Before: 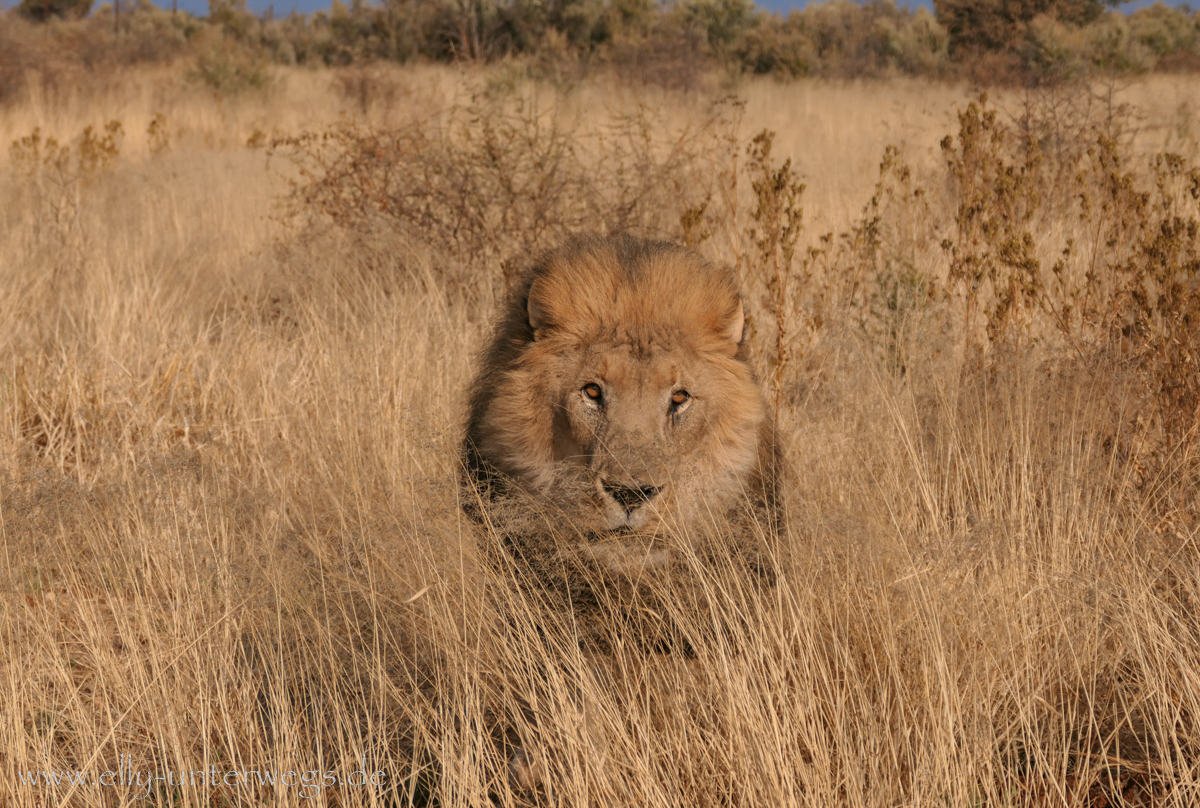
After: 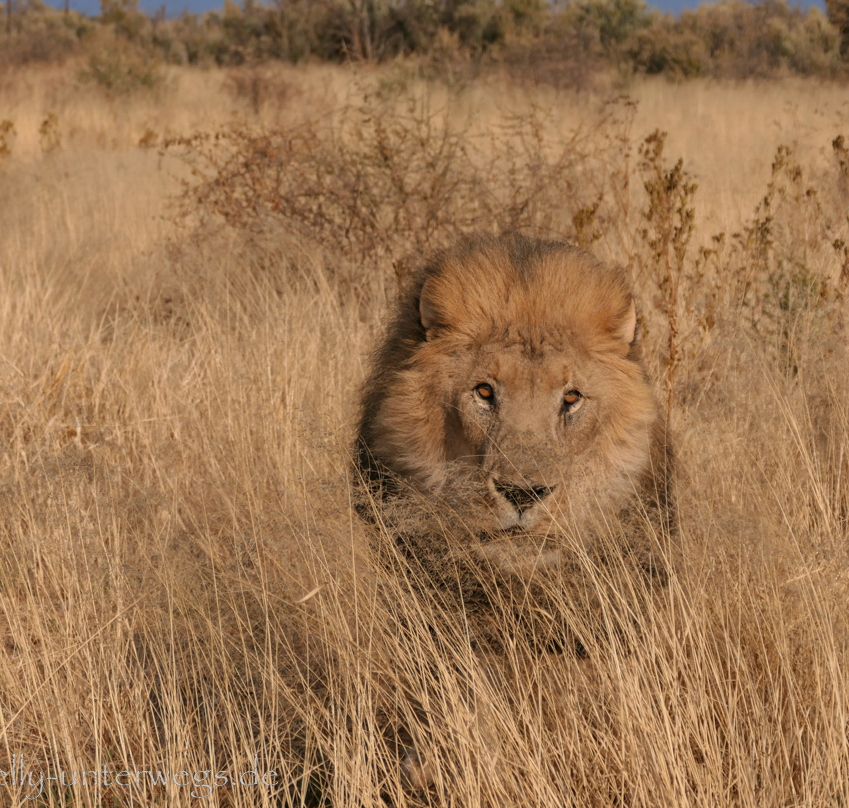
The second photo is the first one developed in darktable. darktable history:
exposure: exposure -0.05 EV
crop and rotate: left 9.061%, right 20.142%
